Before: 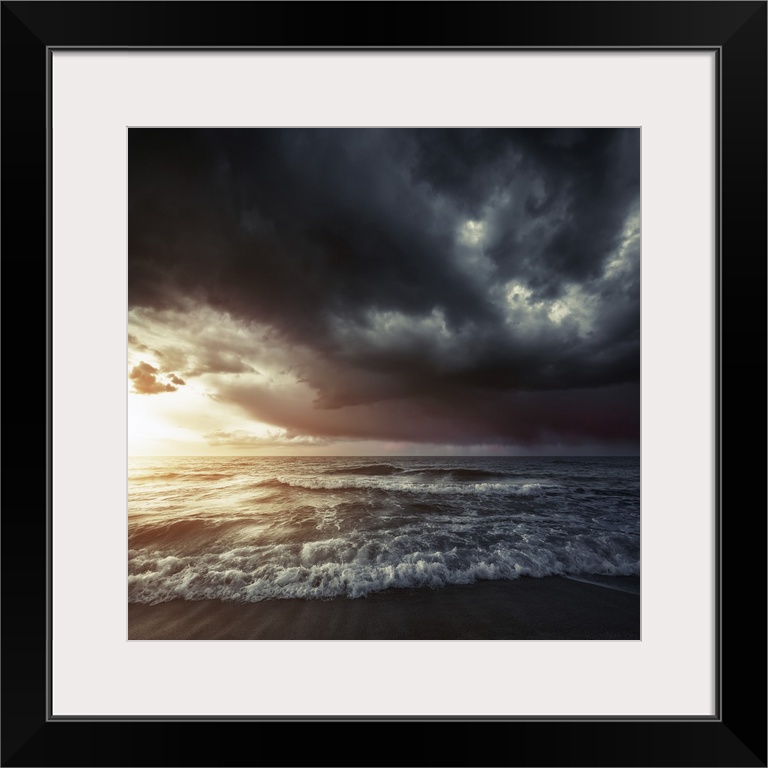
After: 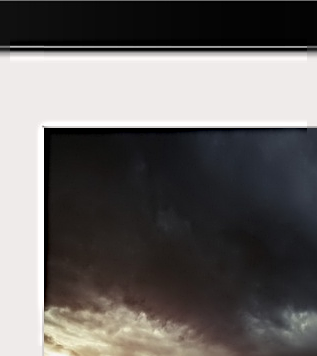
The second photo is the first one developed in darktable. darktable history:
sharpen: radius 3.709, amount 0.926
crop and rotate: left 11.017%, top 0.066%, right 47.645%, bottom 53.482%
